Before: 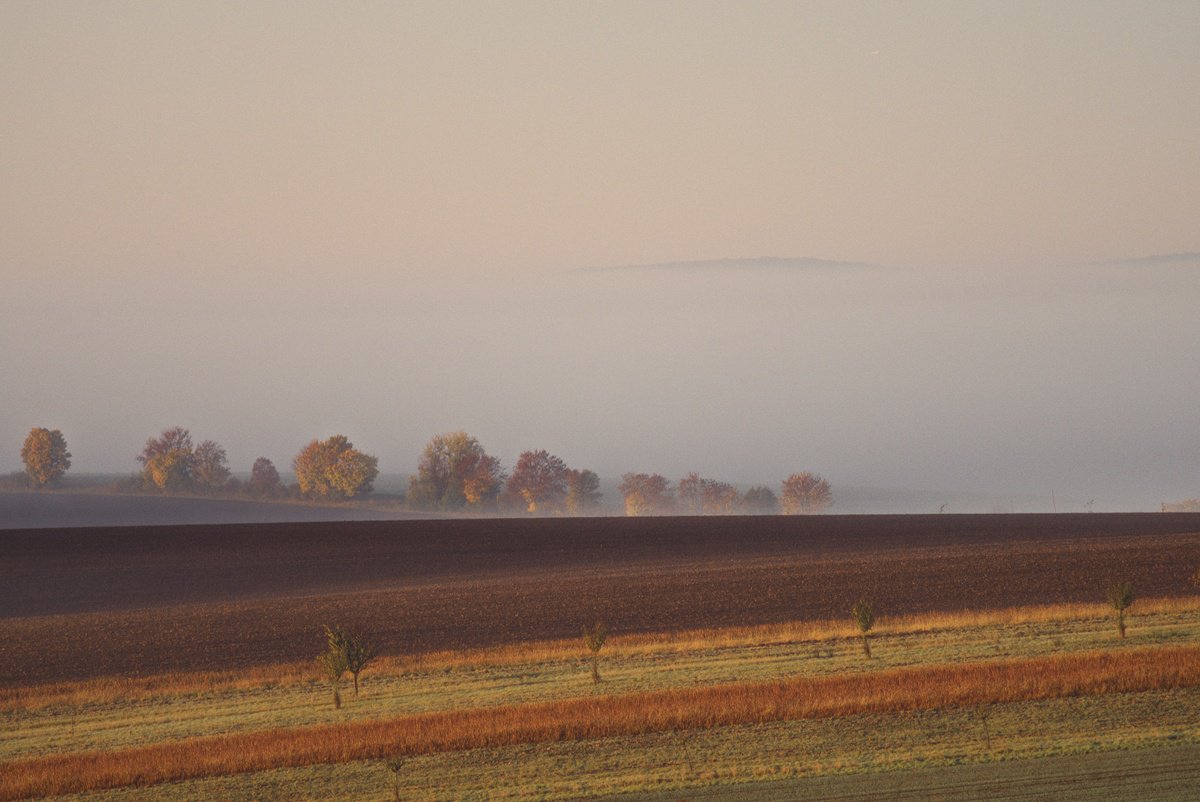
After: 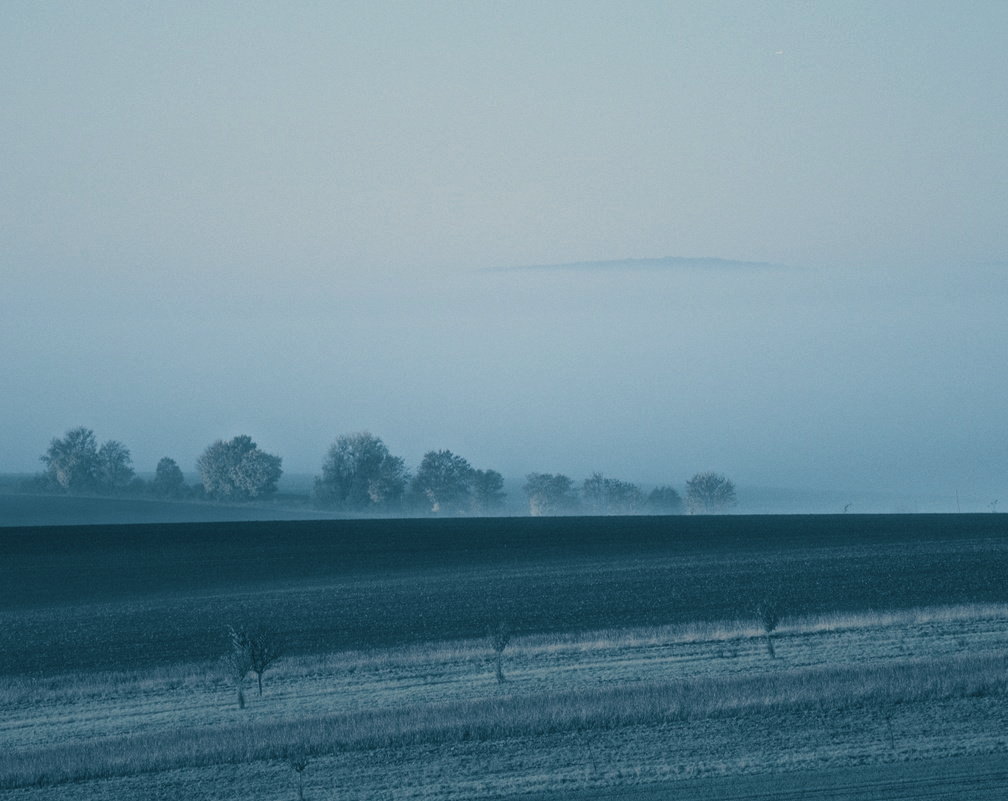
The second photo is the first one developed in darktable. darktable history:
color correction: highlights a* -12.64, highlights b* -18.1, saturation 0.7
split-toning: shadows › hue 212.4°, balance -70
crop: left 8.026%, right 7.374%
